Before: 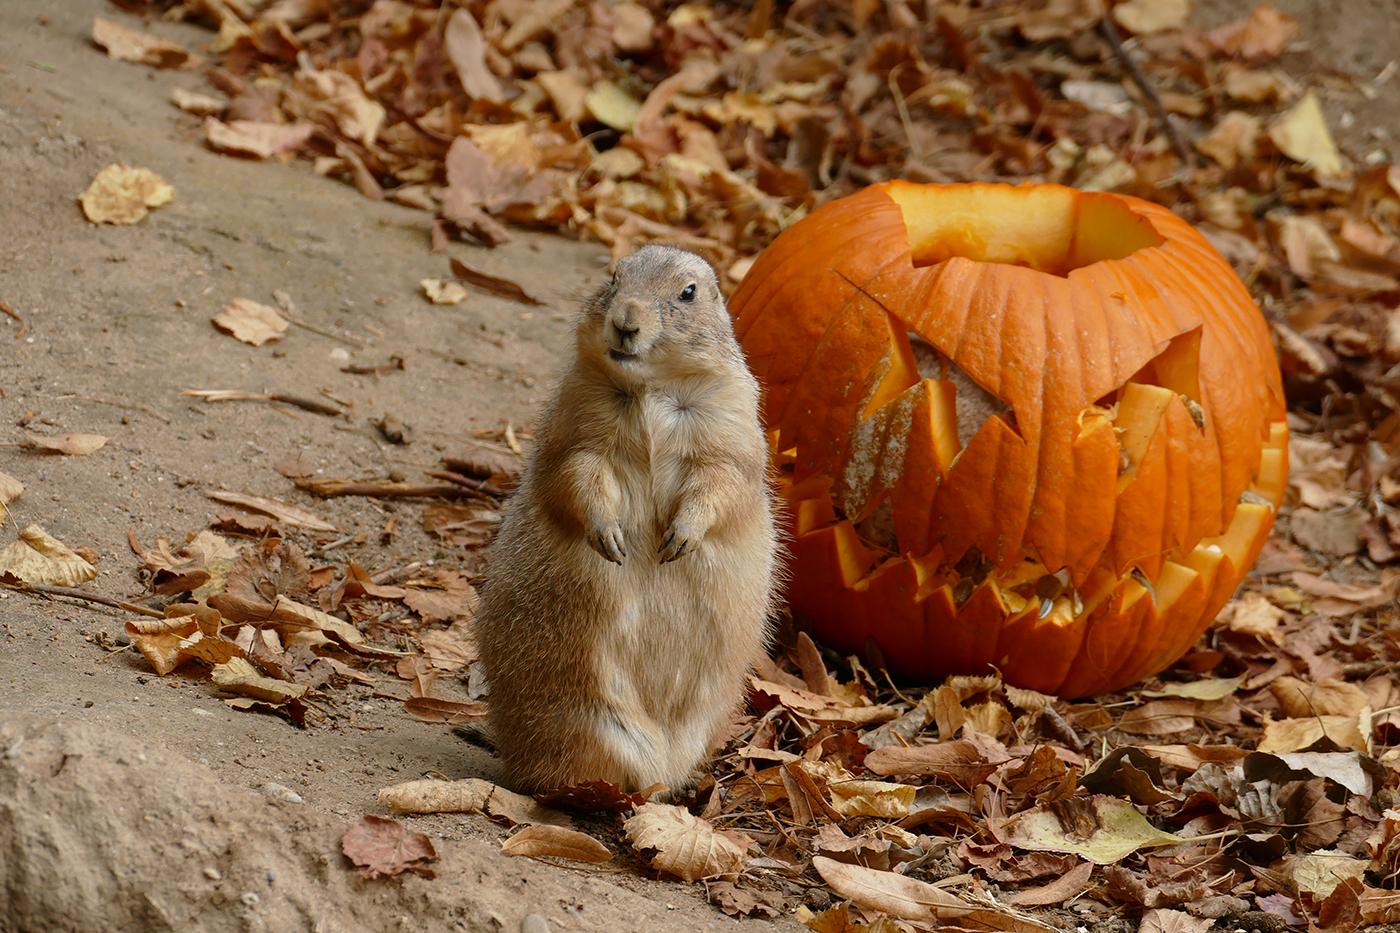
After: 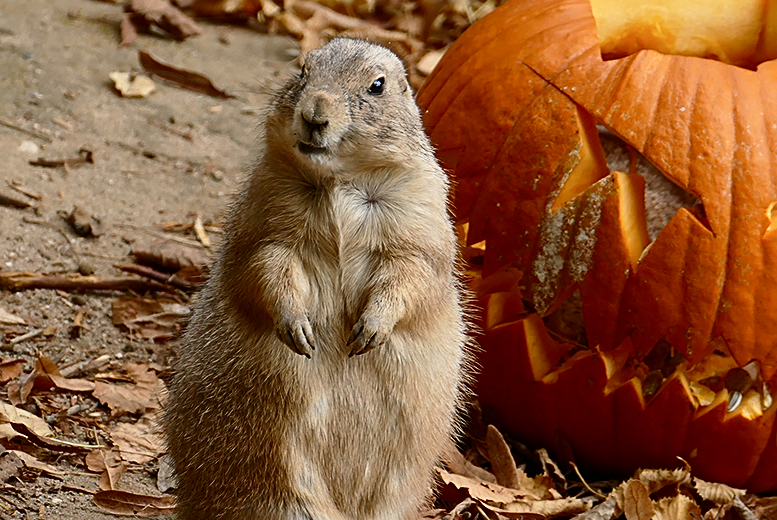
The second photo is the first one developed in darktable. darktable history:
contrast brightness saturation: contrast 0.218
sharpen: on, module defaults
crop and rotate: left 22.285%, top 22.314%, right 22.162%, bottom 21.853%
